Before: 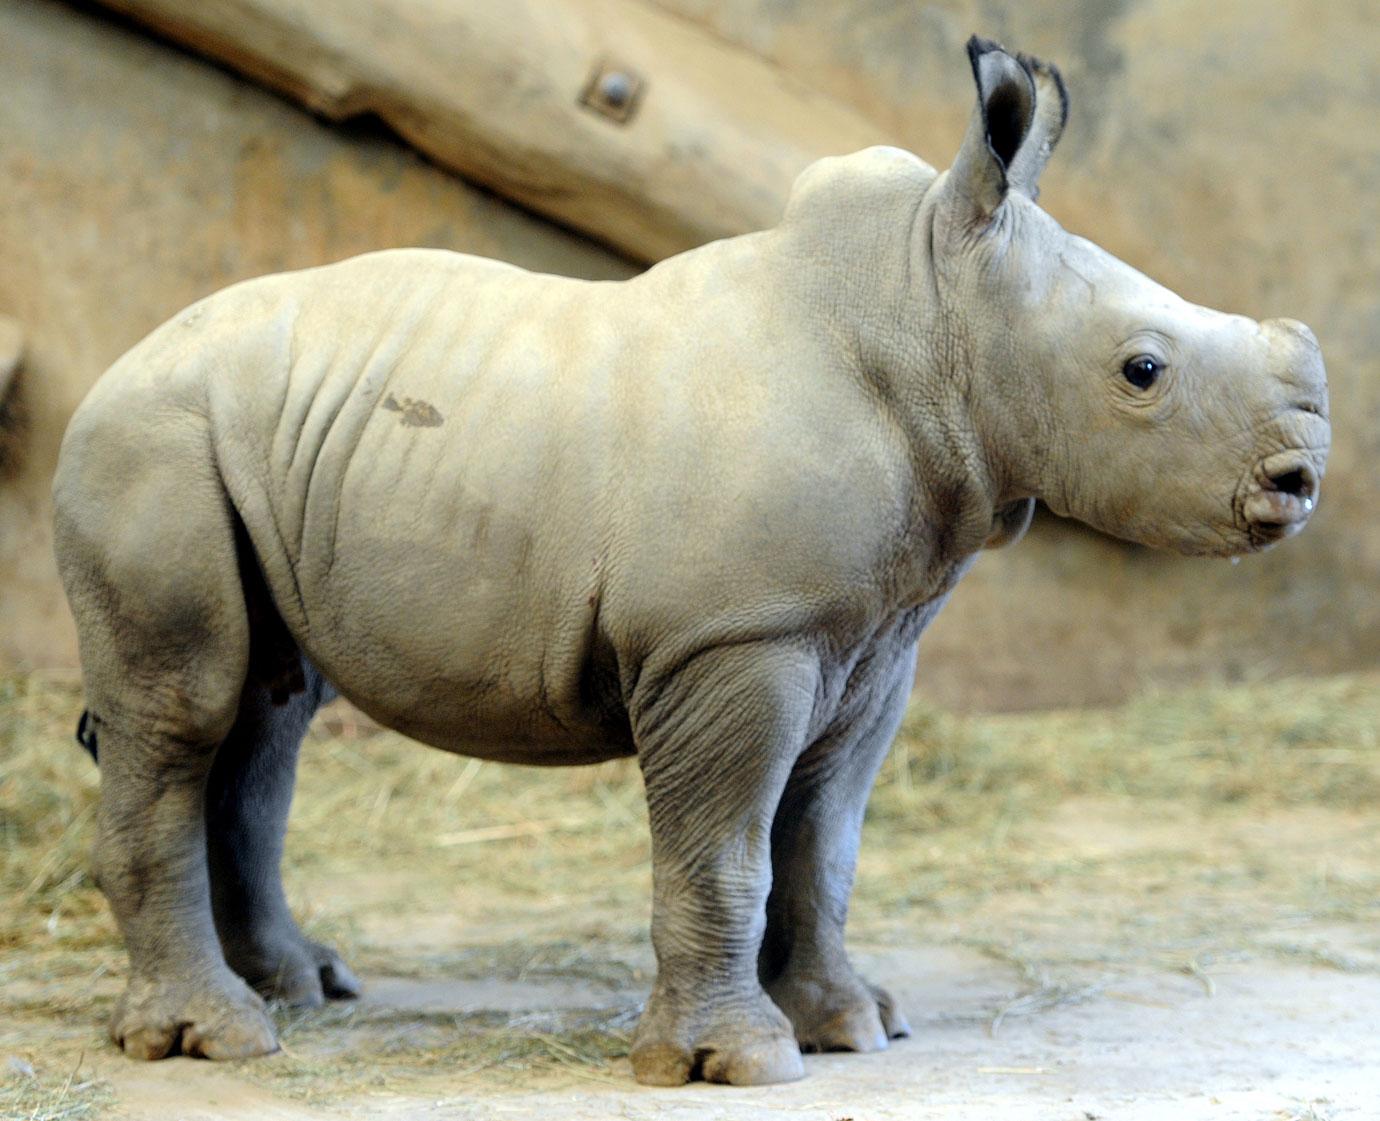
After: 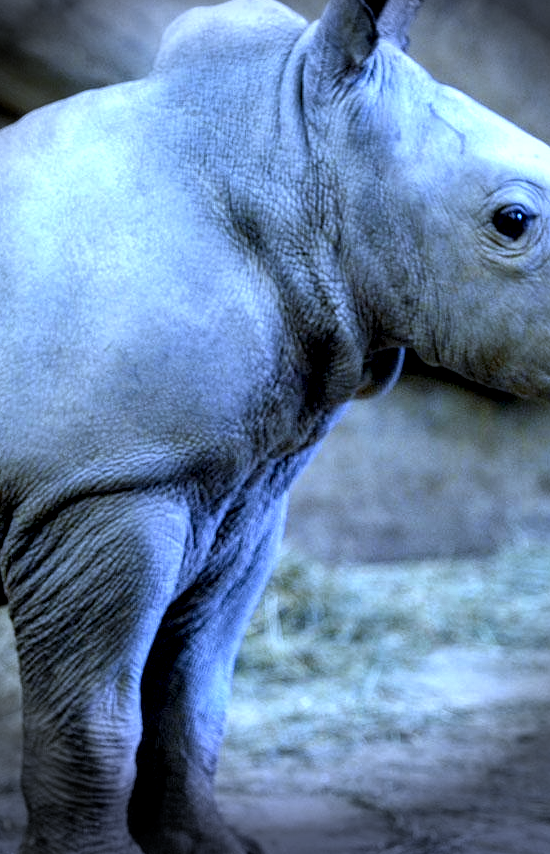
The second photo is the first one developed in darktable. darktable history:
vignetting: fall-off start 76.42%, fall-off radius 27.36%, brightness -0.872, center (0.037, -0.09), width/height ratio 0.971
crop: left 45.721%, top 13.393%, right 14.118%, bottom 10.01%
local contrast: highlights 65%, shadows 54%, detail 169%, midtone range 0.514
white balance: red 0.766, blue 1.537
shadows and highlights: soften with gaussian
